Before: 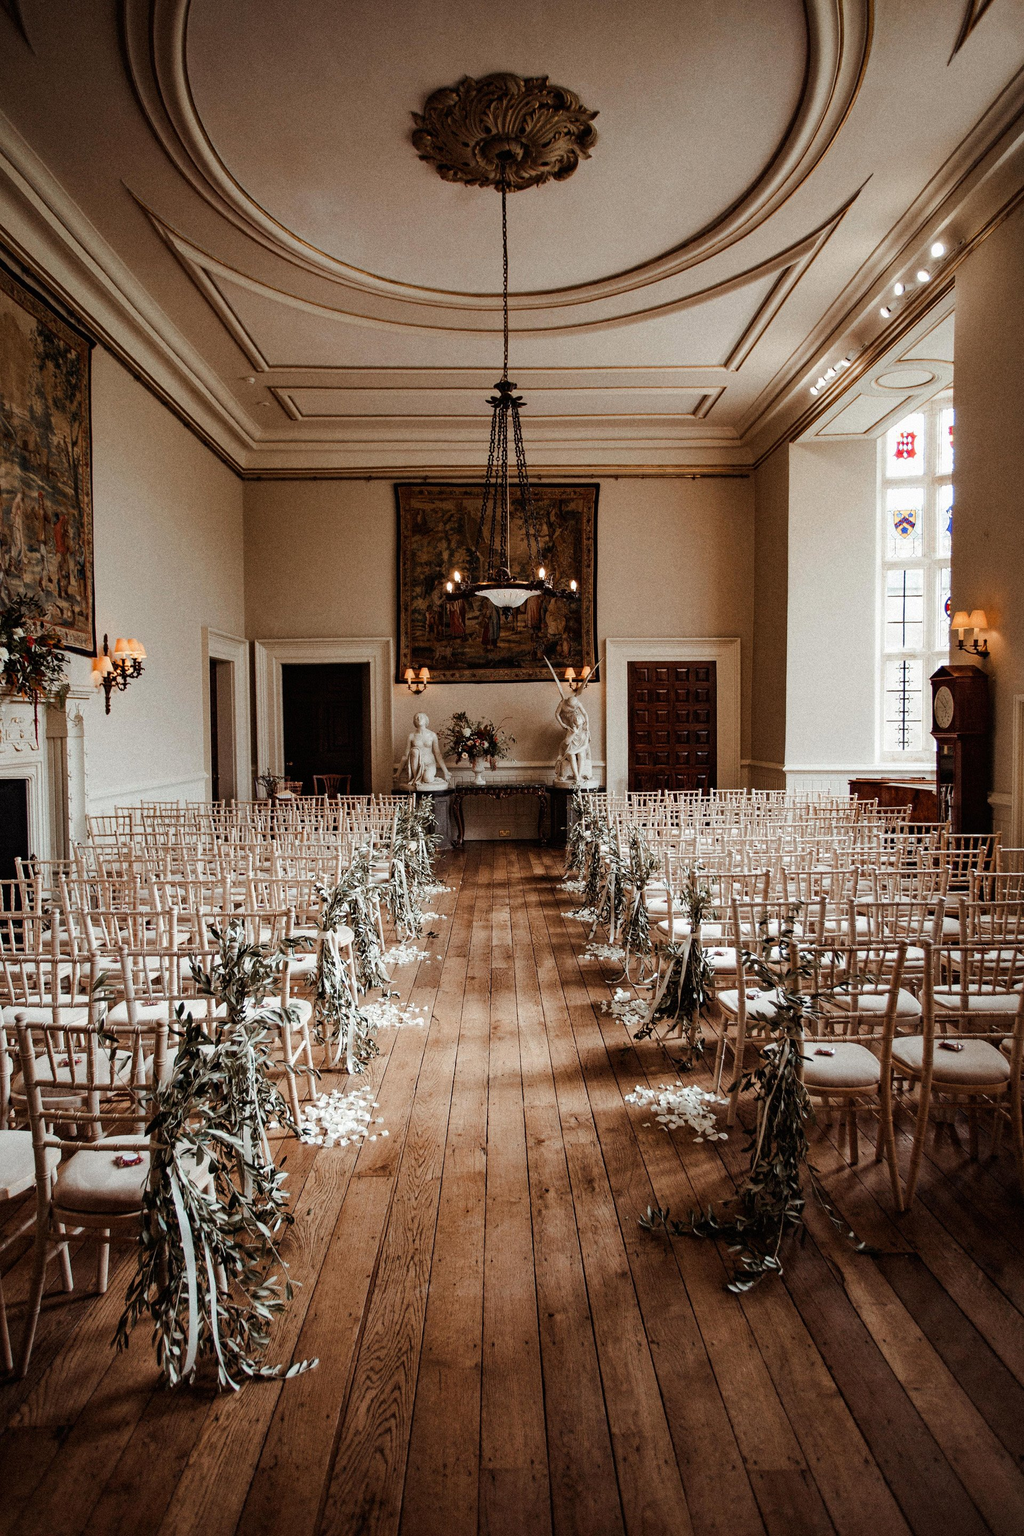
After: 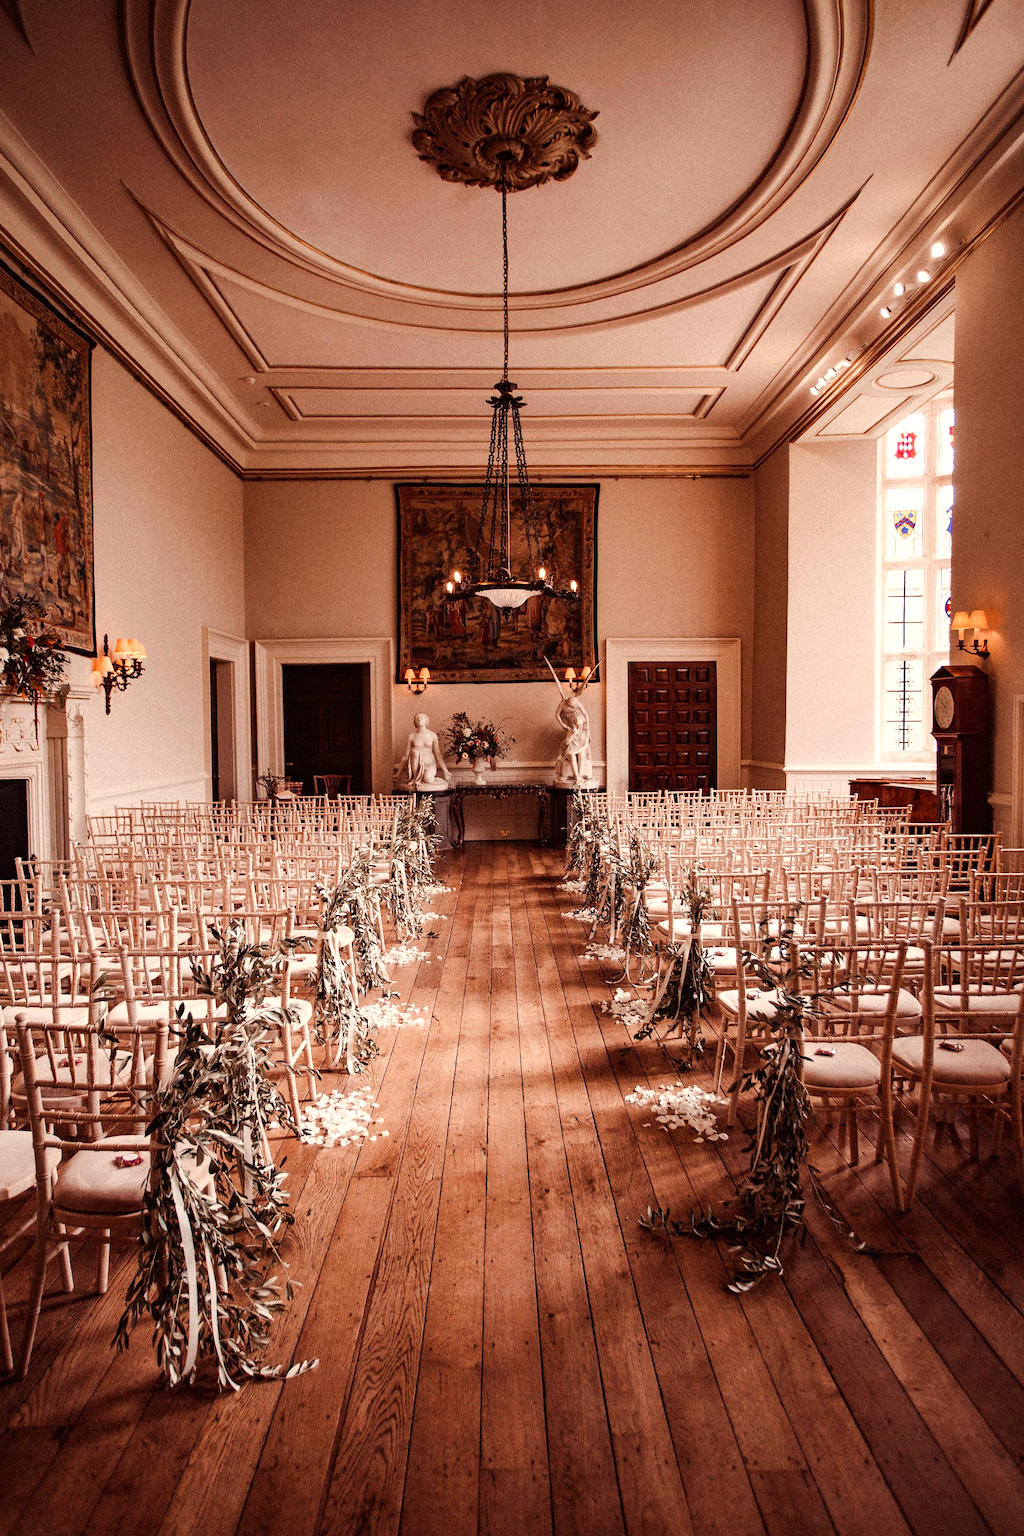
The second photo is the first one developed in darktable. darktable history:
white balance: red 1.127, blue 0.943
rgb levels: mode RGB, independent channels, levels [[0, 0.474, 1], [0, 0.5, 1], [0, 0.5, 1]]
exposure: exposure 0.2 EV, compensate highlight preservation false
